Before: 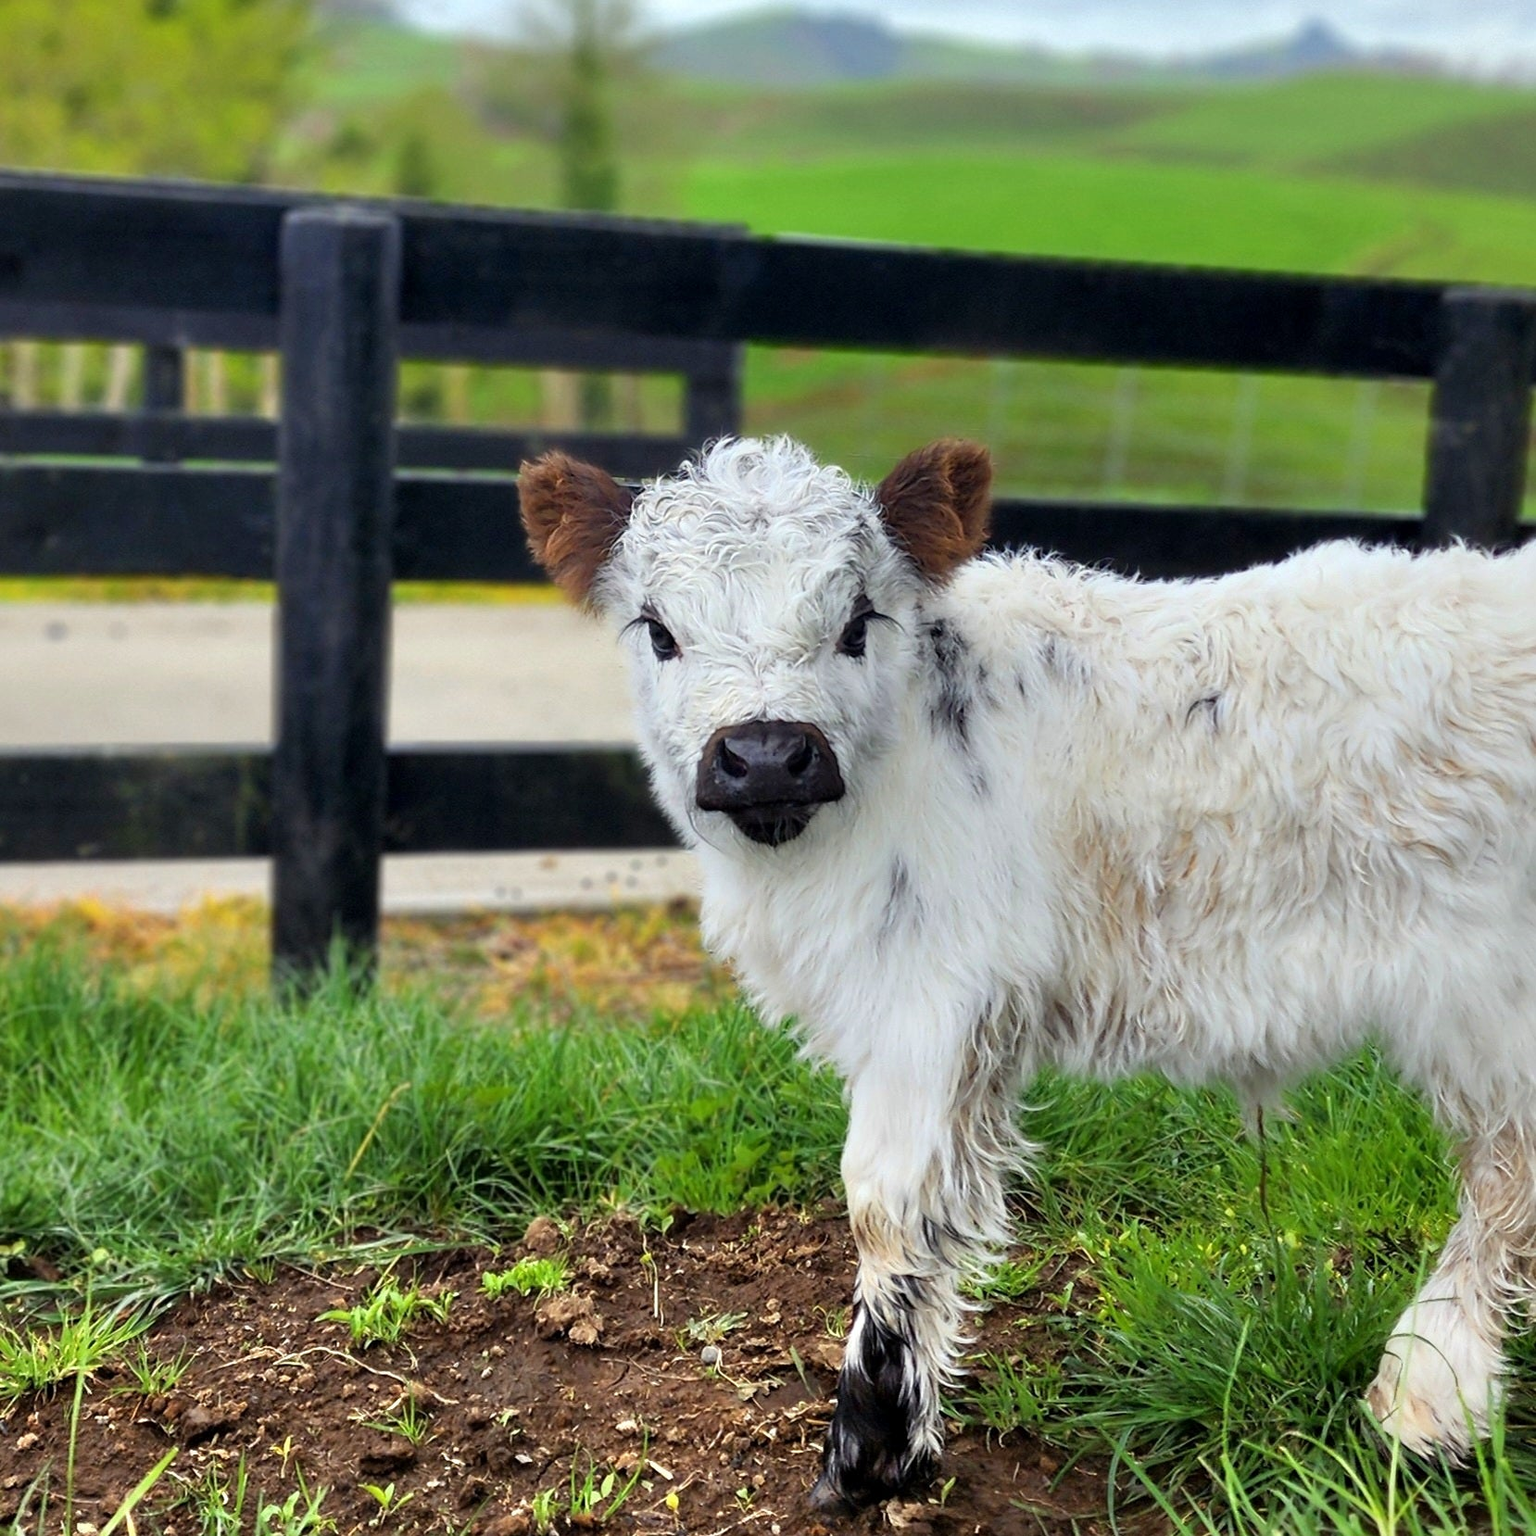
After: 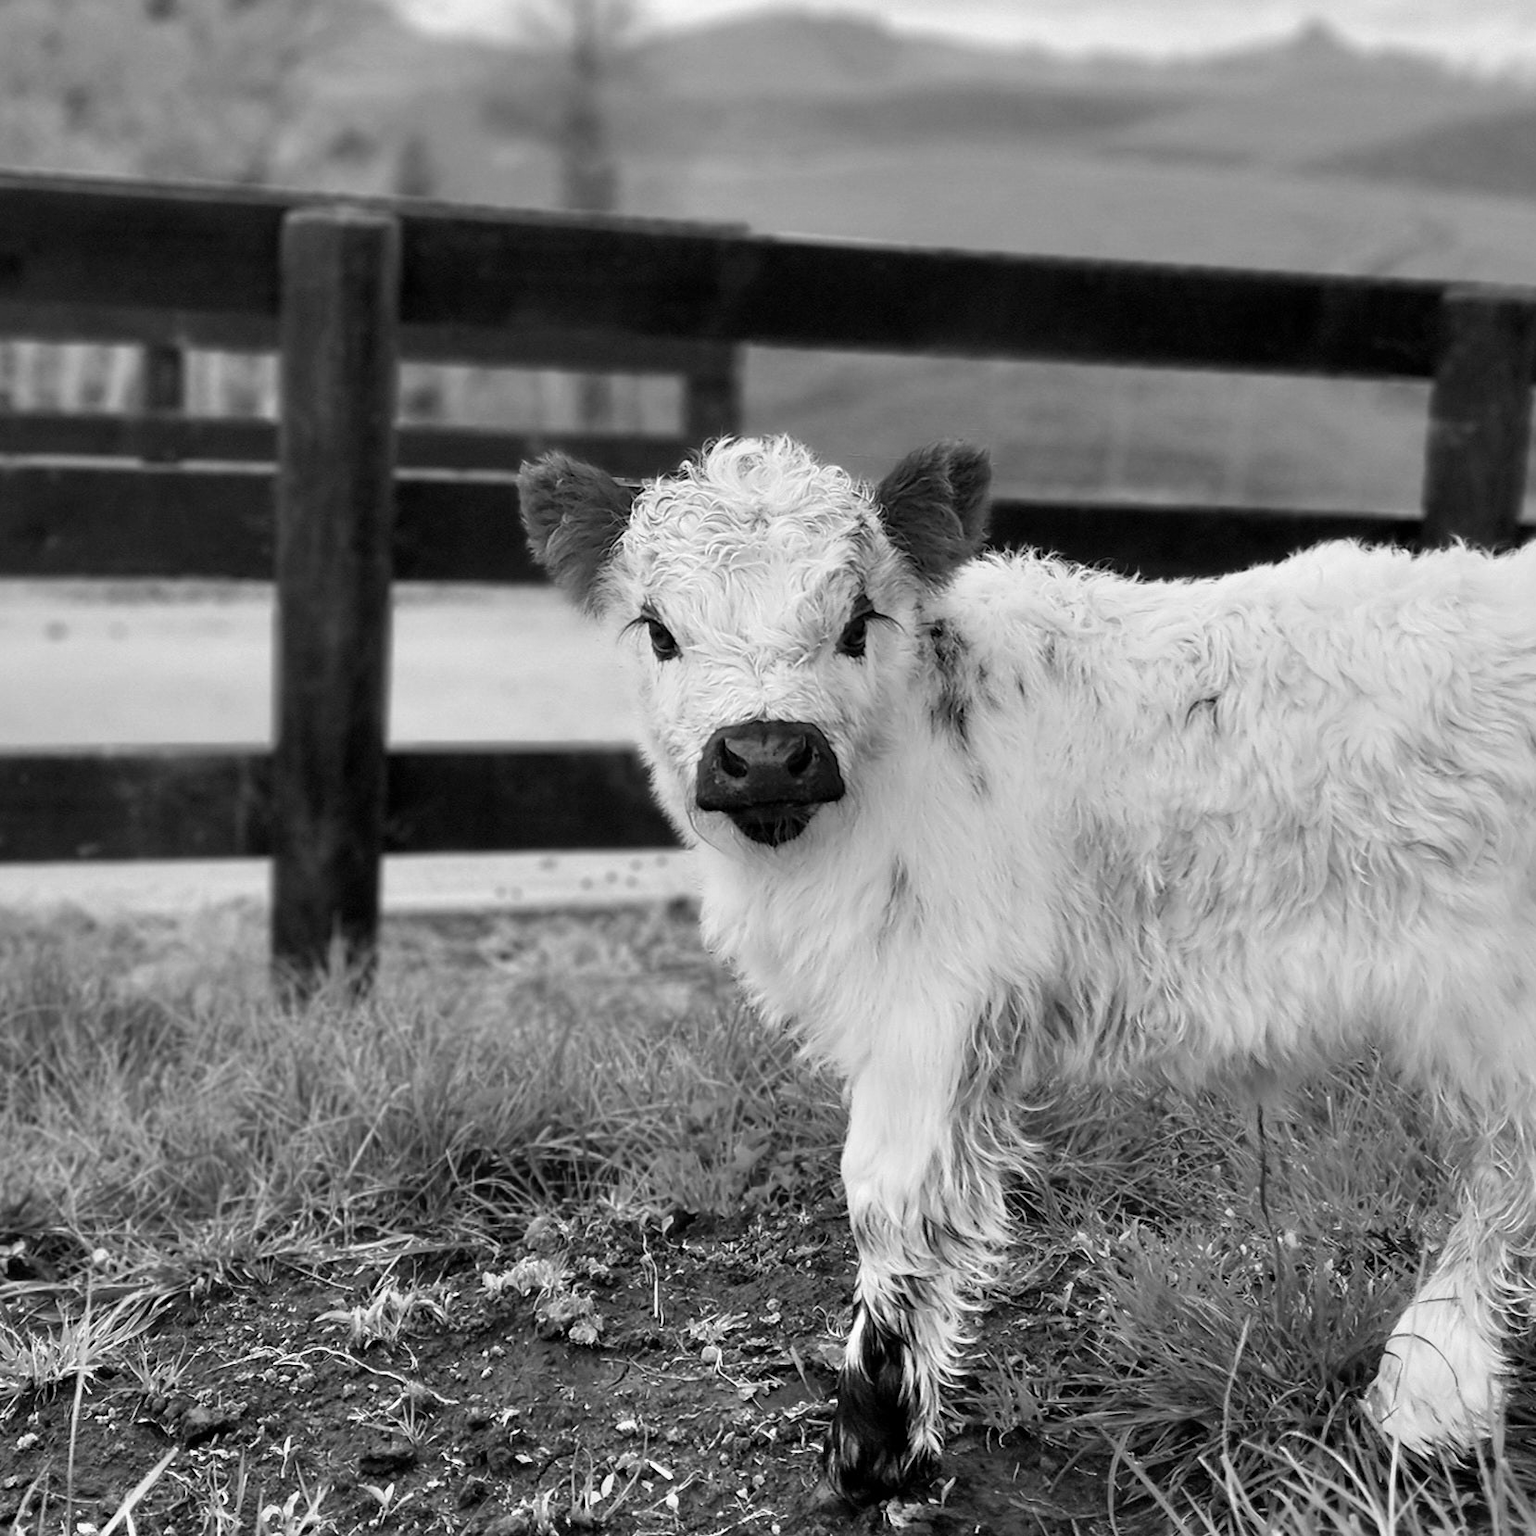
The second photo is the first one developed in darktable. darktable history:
monochrome: on, module defaults
tone equalizer: on, module defaults
exposure: exposure -0.05 EV
